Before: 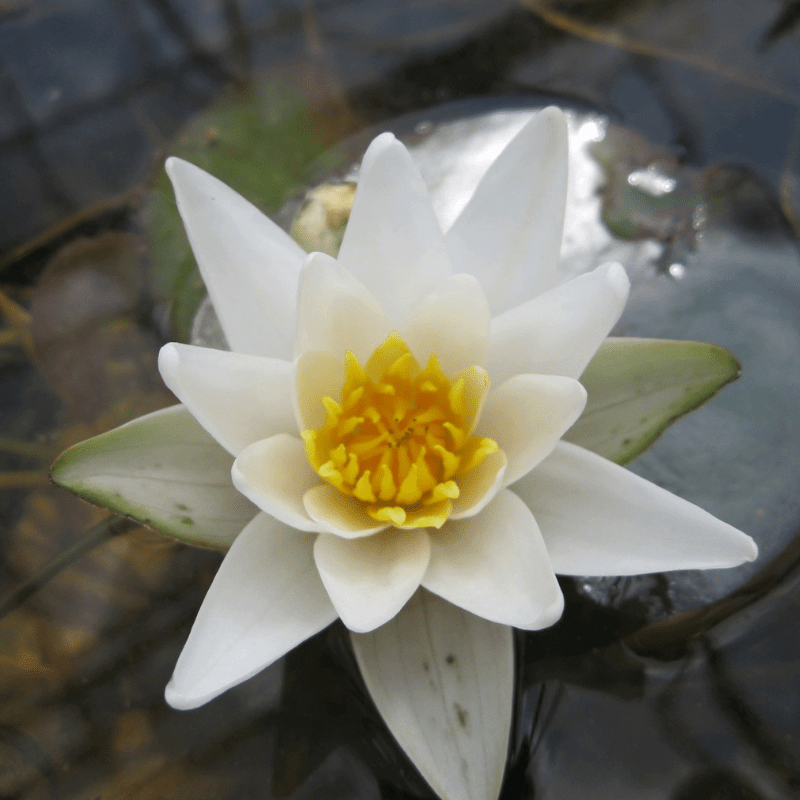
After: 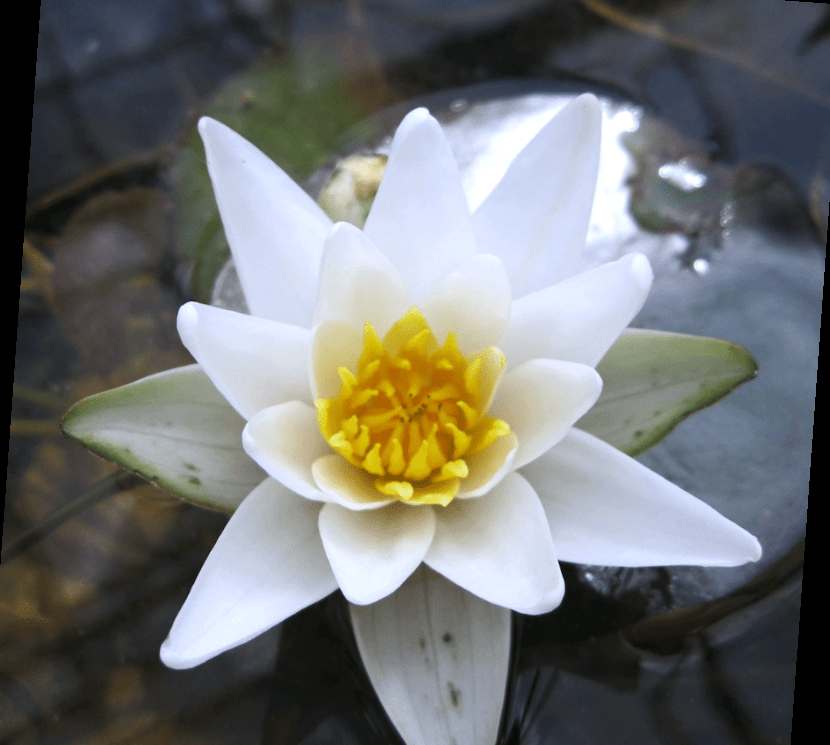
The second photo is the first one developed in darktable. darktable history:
tone equalizer: -8 EV -0.417 EV, -7 EV -0.389 EV, -6 EV -0.333 EV, -5 EV -0.222 EV, -3 EV 0.222 EV, -2 EV 0.333 EV, -1 EV 0.389 EV, +0 EV 0.417 EV, edges refinement/feathering 500, mask exposure compensation -1.57 EV, preserve details no
crop: left 1.507%, top 6.147%, right 1.379%, bottom 6.637%
white balance: red 0.967, blue 1.119, emerald 0.756
rotate and perspective: rotation 4.1°, automatic cropping off
